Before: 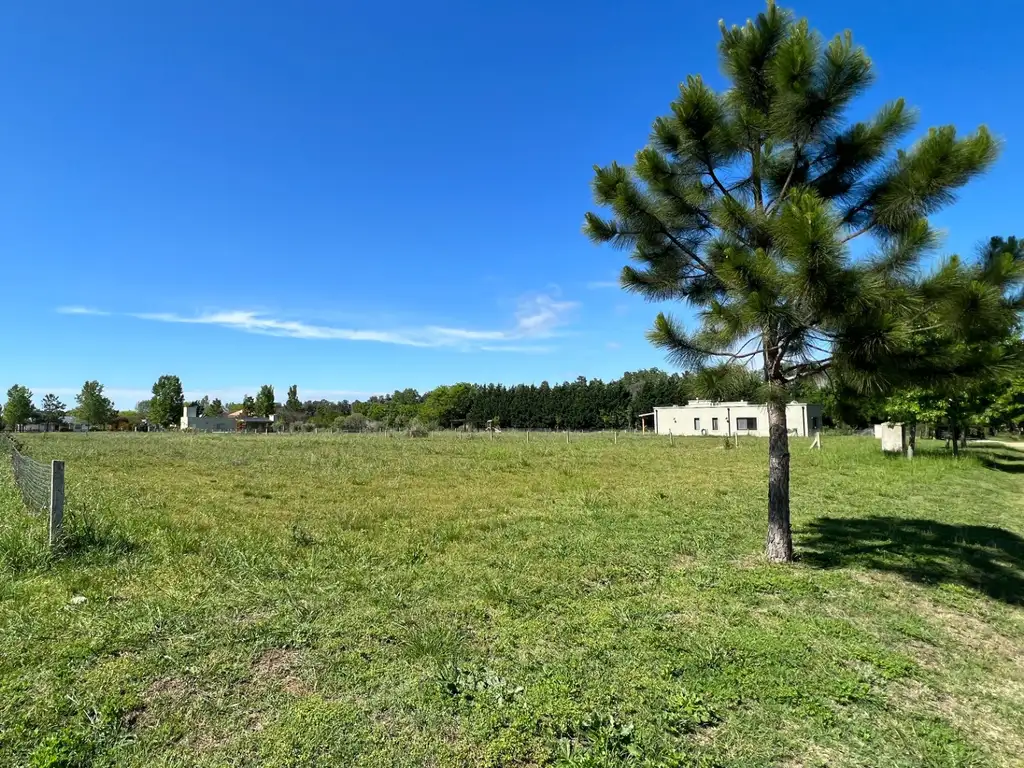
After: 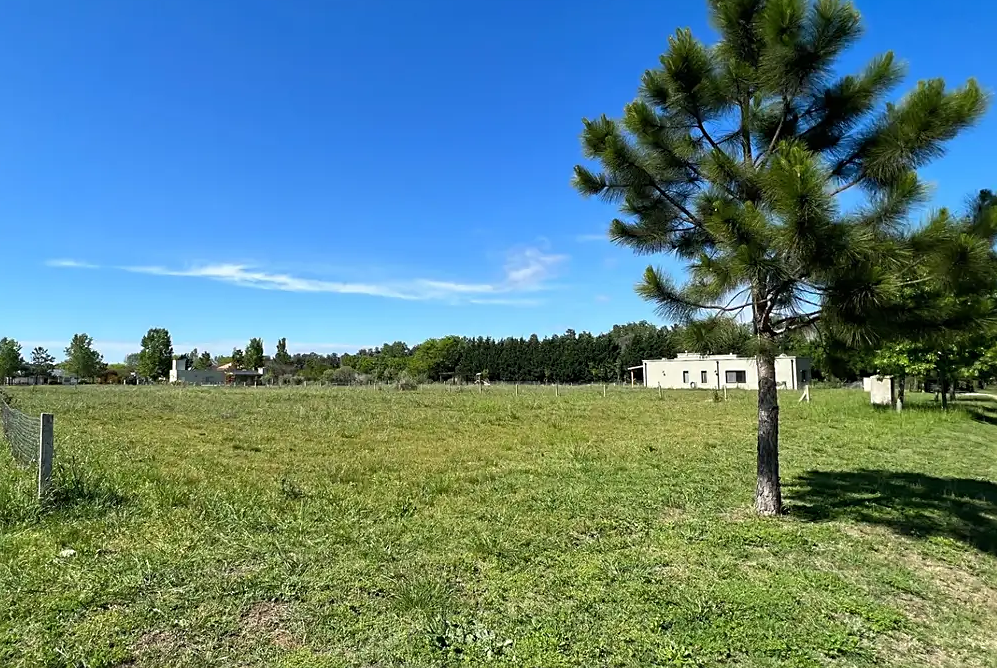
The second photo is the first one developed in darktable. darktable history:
crop: left 1.076%, top 6.155%, right 1.541%, bottom 6.835%
sharpen: radius 1.893, amount 0.413, threshold 1.672
